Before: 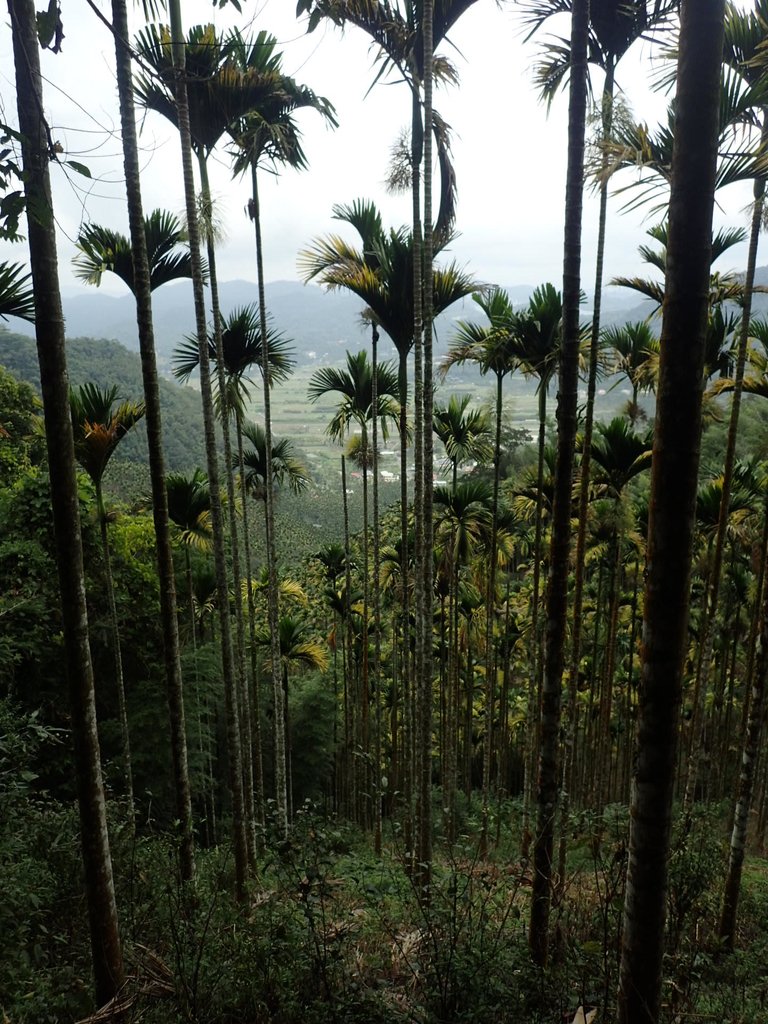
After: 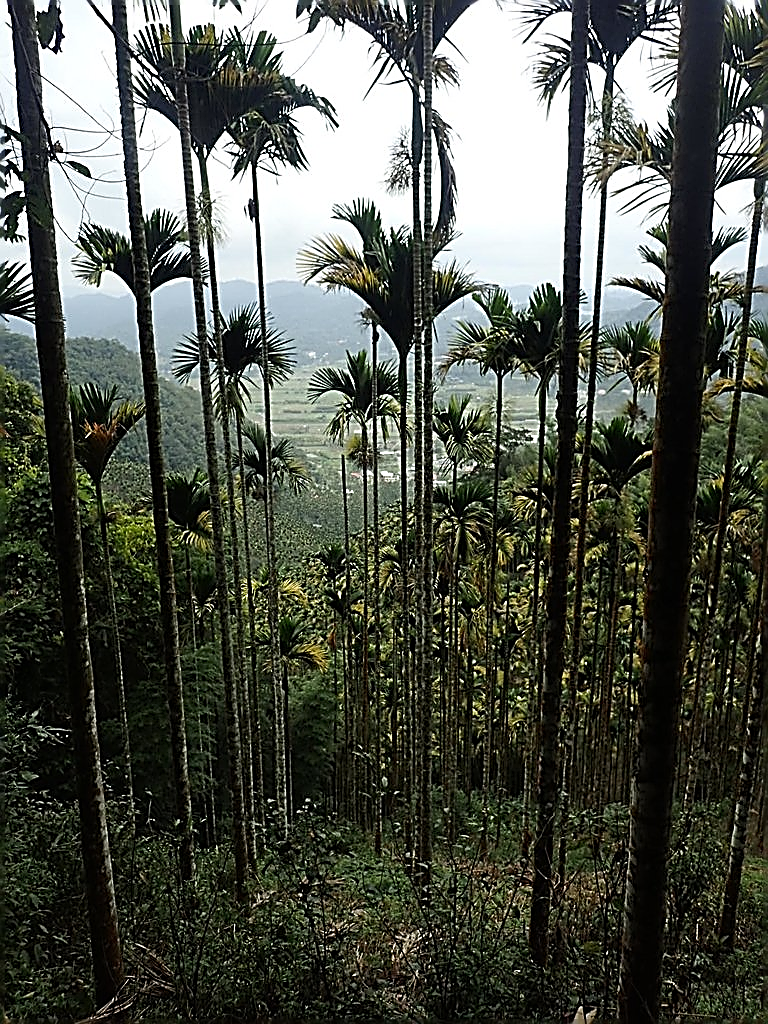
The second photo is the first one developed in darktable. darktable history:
sharpen: amount 1.987
